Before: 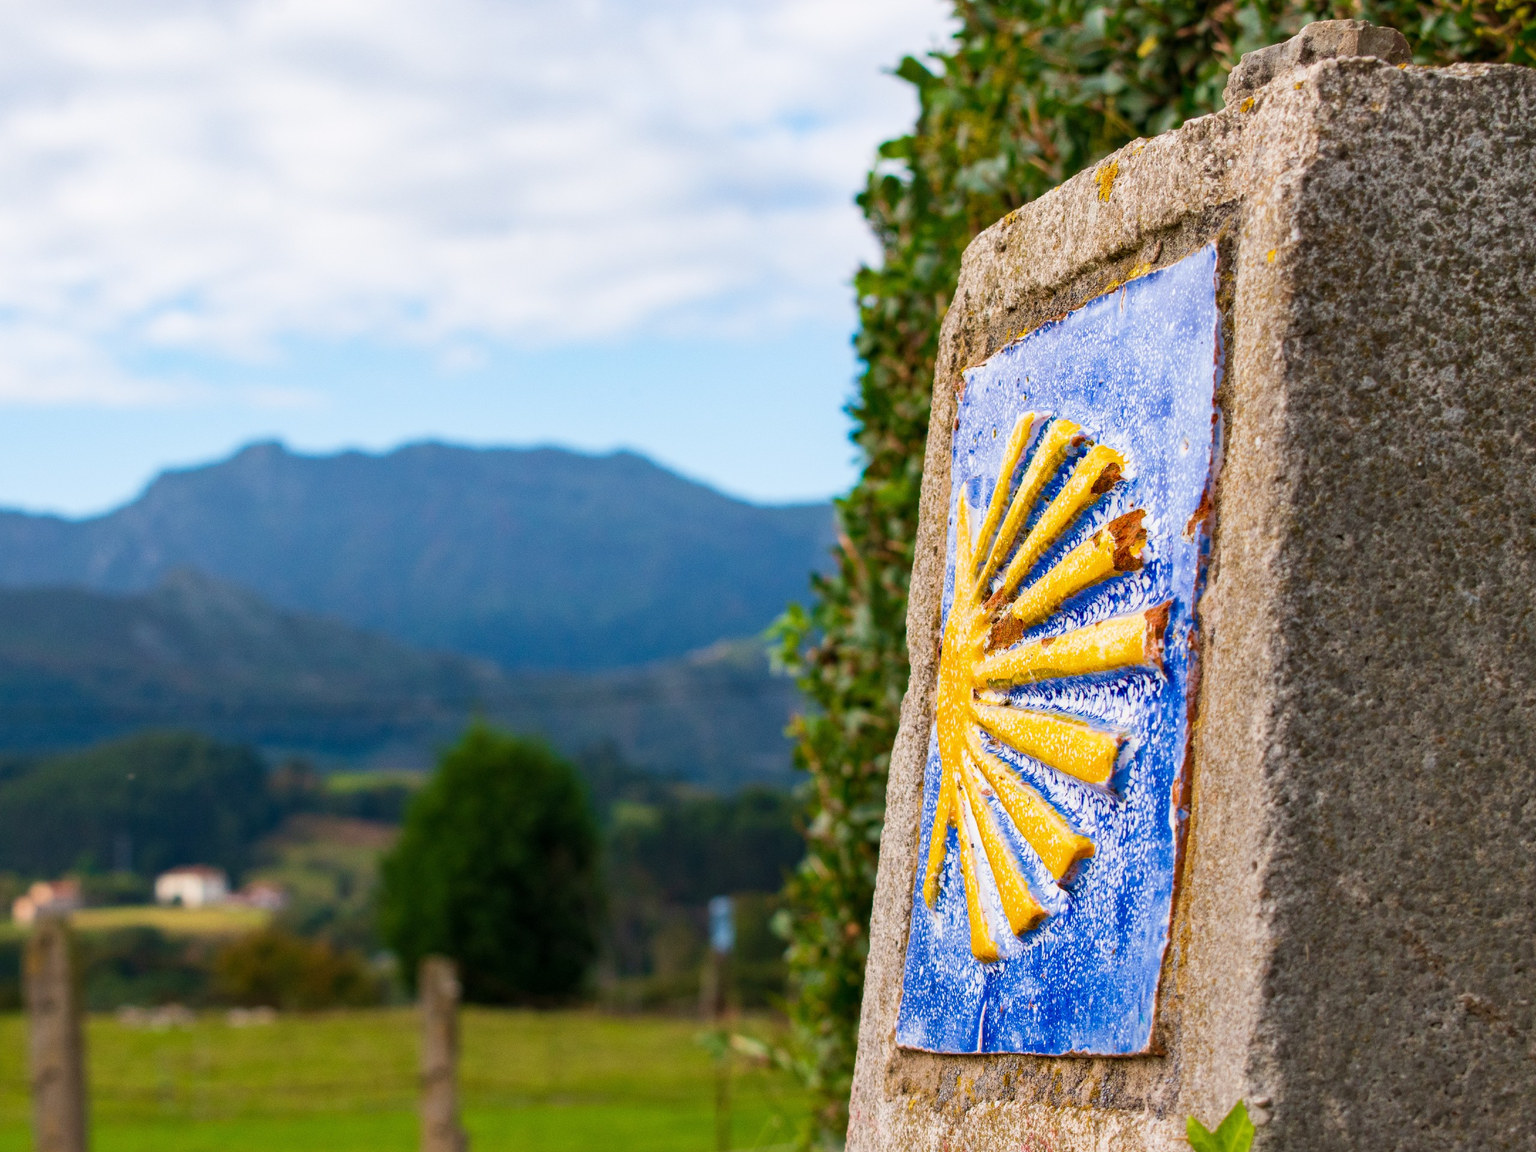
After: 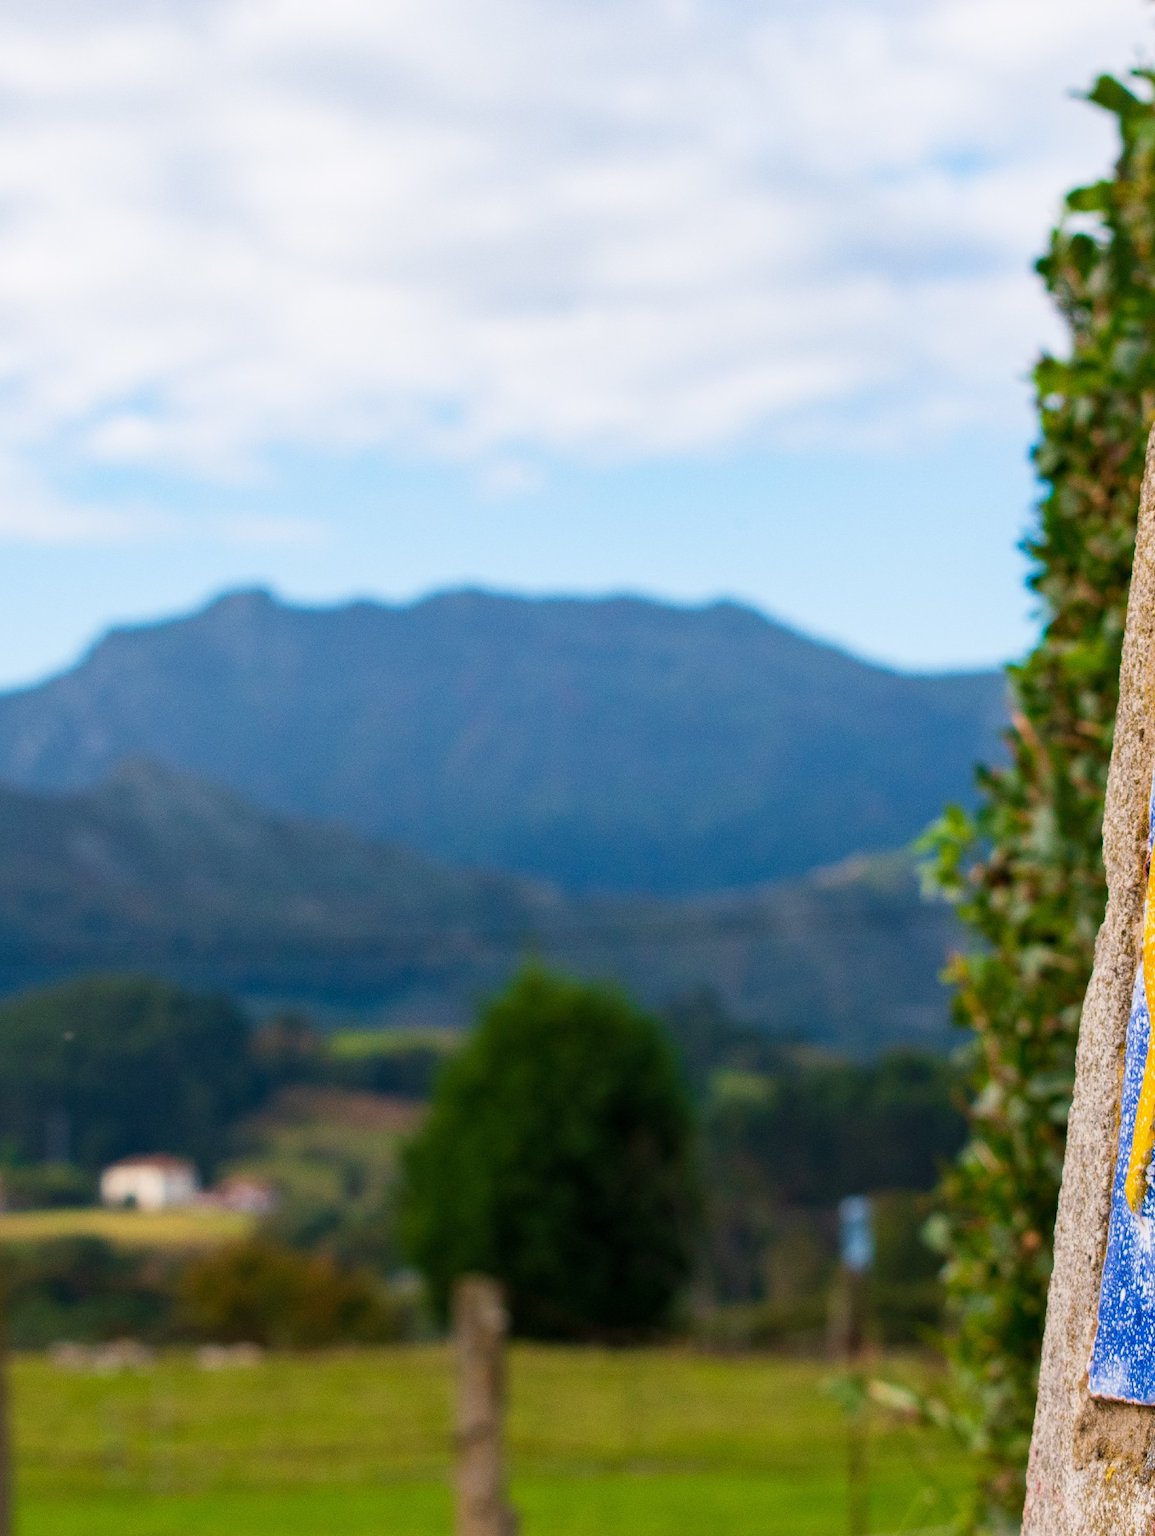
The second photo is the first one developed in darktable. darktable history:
crop: left 5.204%, right 38.408%
